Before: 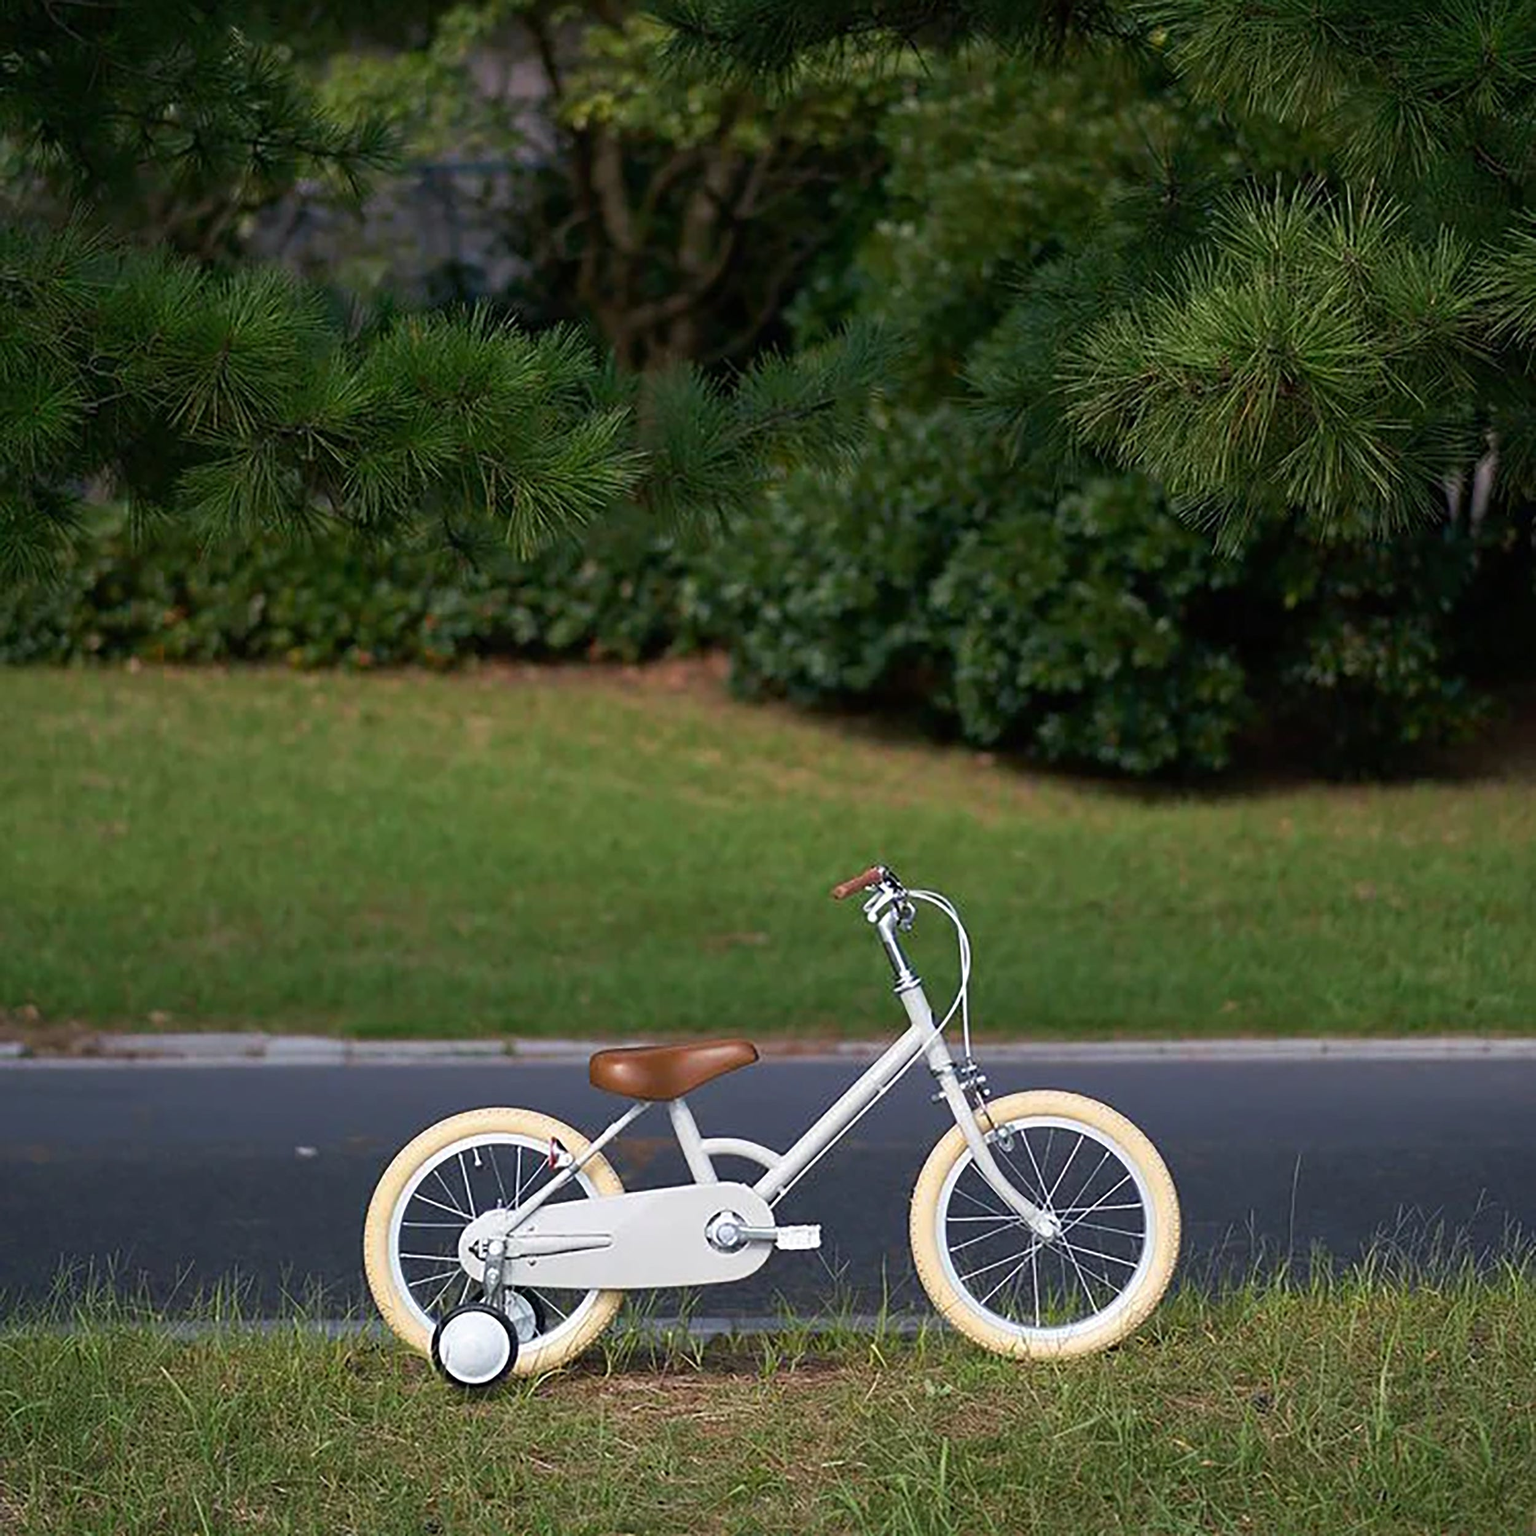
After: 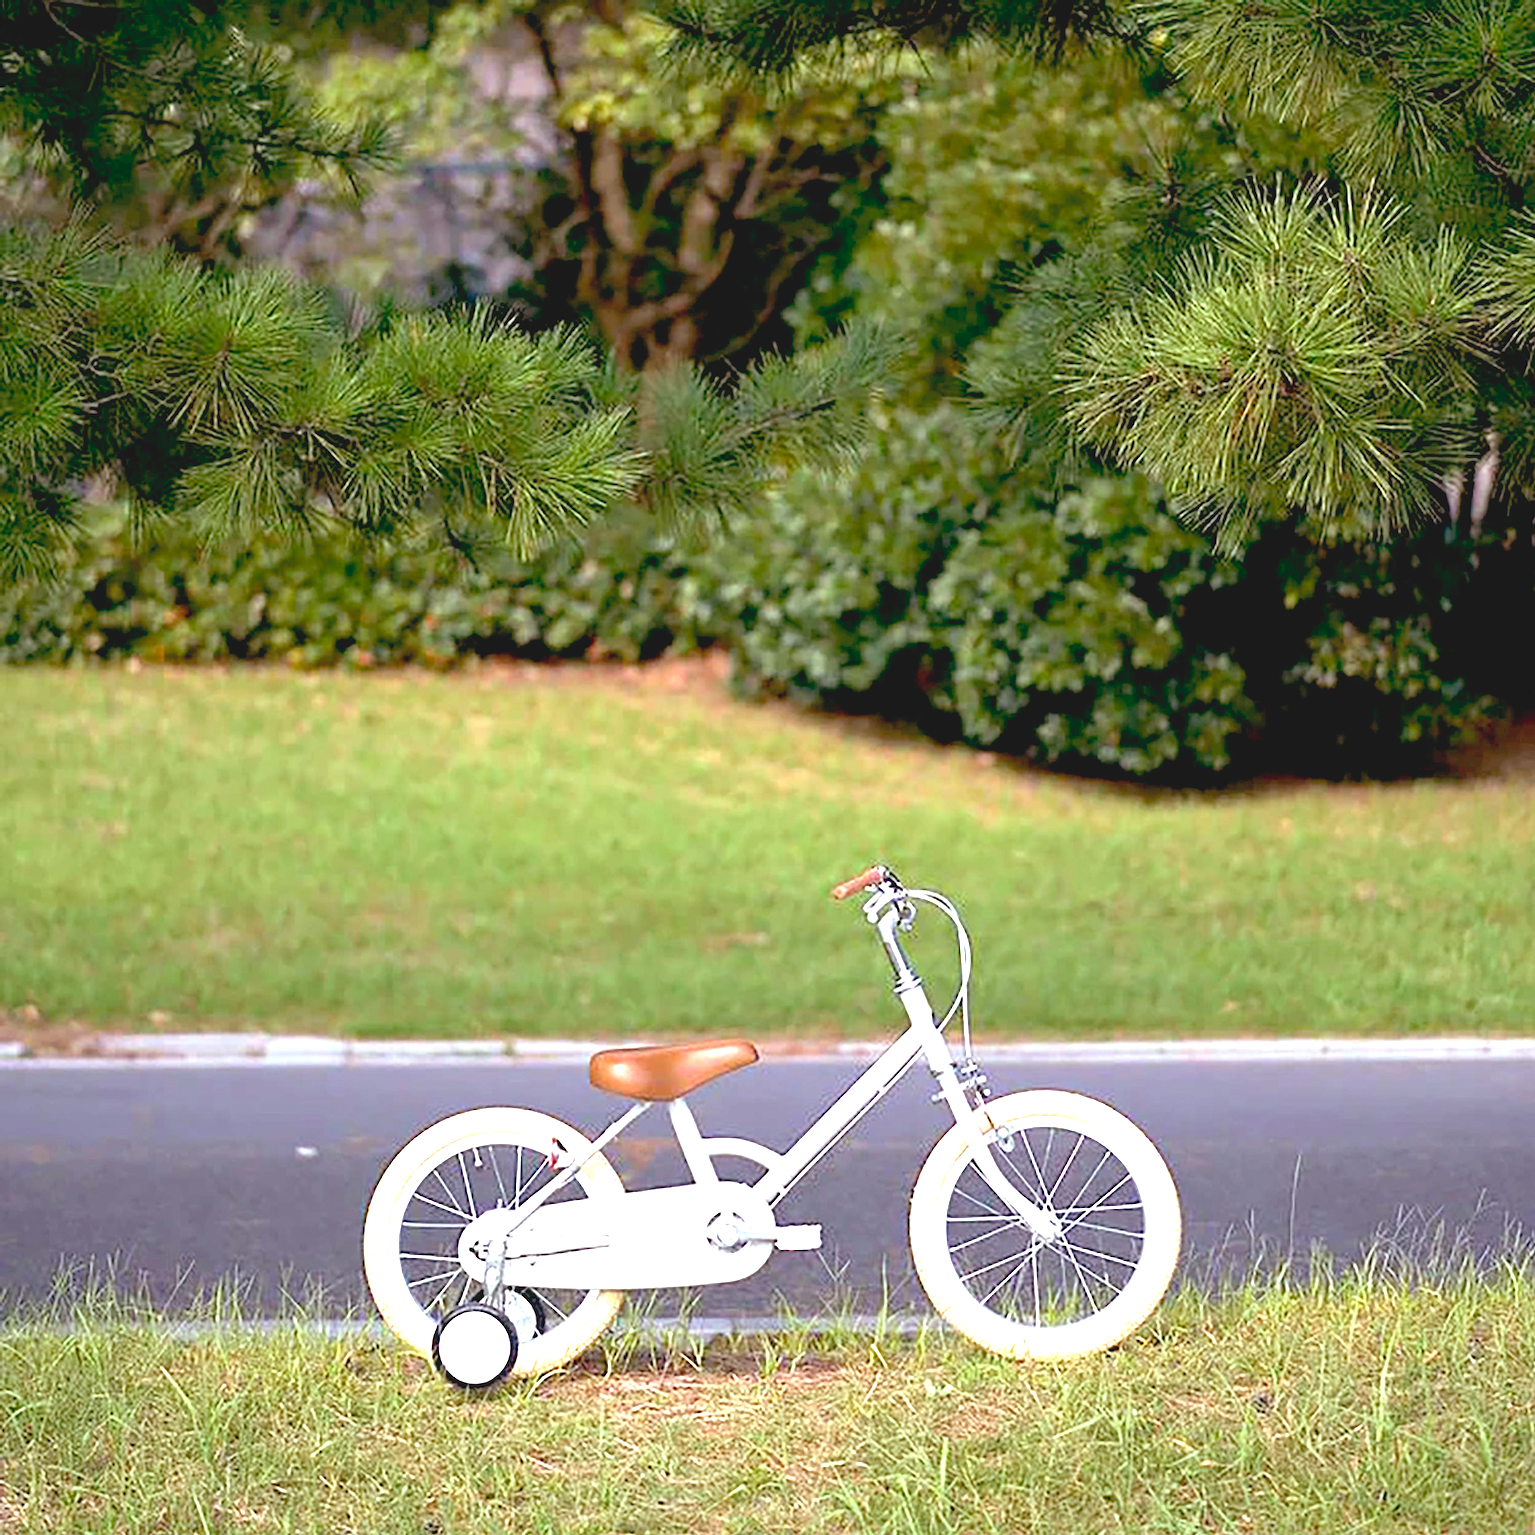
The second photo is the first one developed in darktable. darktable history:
contrast brightness saturation: contrast -0.15, brightness 0.05, saturation -0.12
exposure: black level correction 0.005, exposure 2.084 EV, compensate highlight preservation false
rgb levels: mode RGB, independent channels, levels [[0, 0.474, 1], [0, 0.5, 1], [0, 0.5, 1]]
